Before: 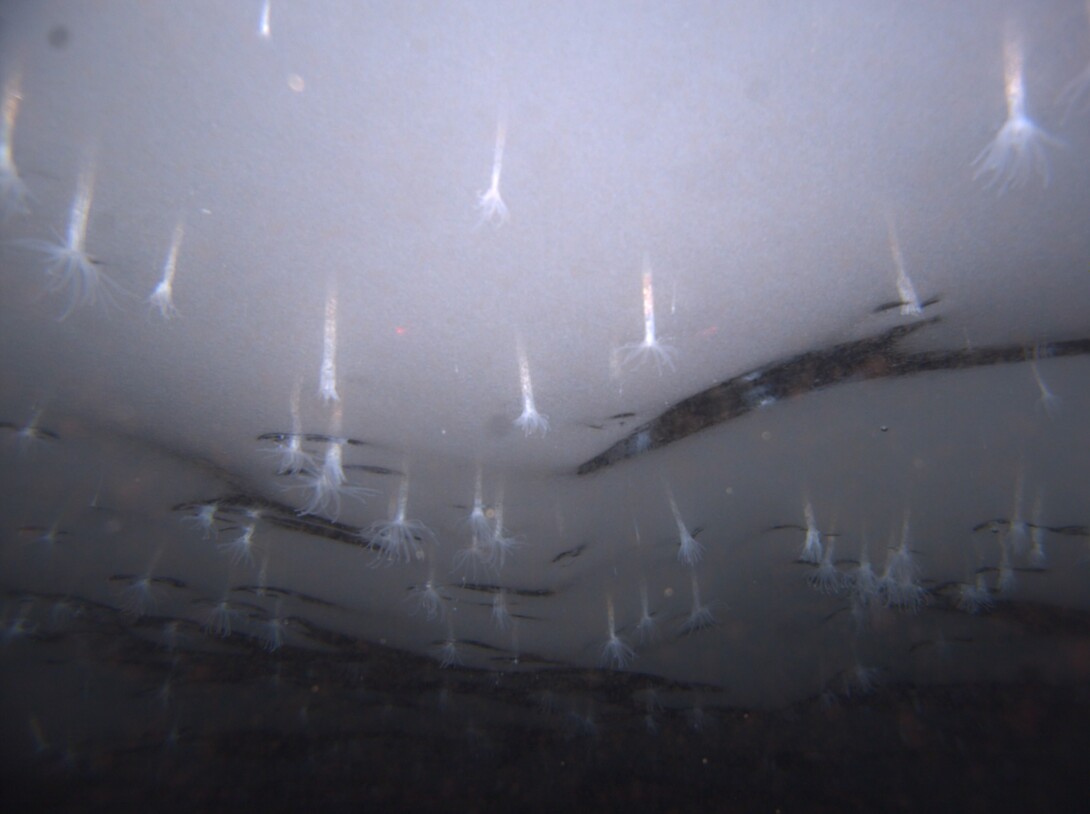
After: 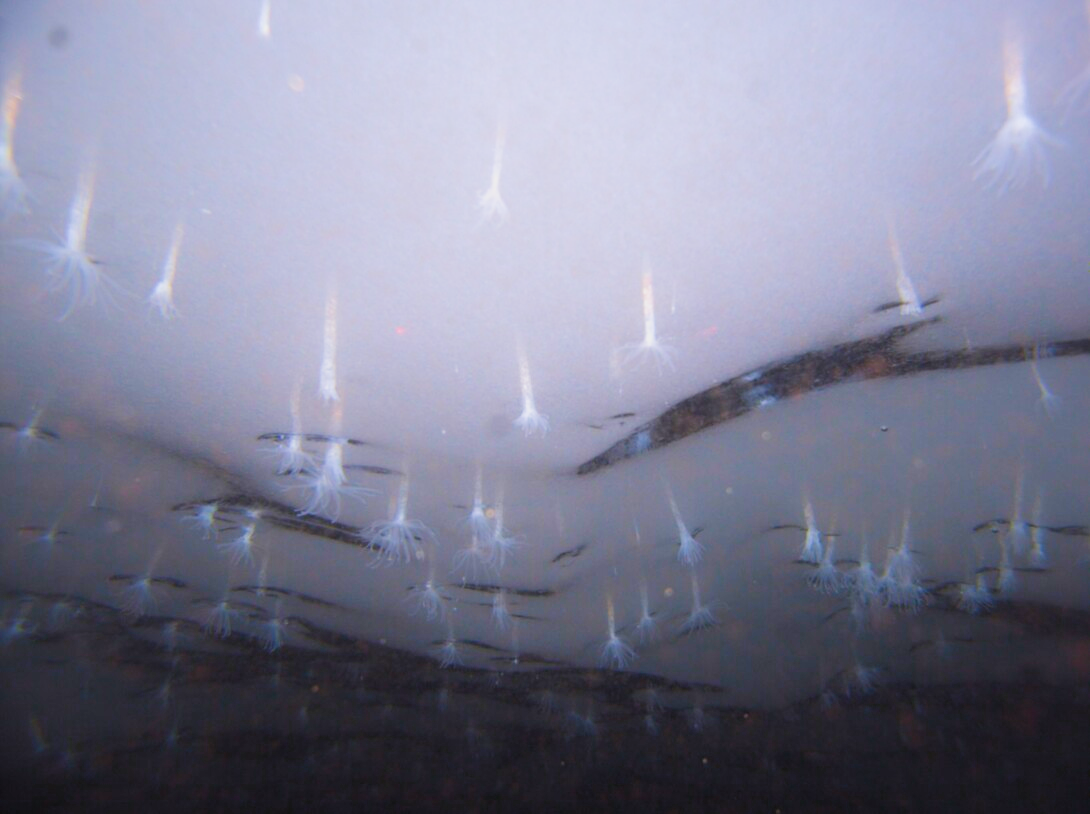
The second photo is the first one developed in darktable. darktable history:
exposure: exposure 0.496 EV, compensate highlight preservation false
filmic rgb: black relative exposure -7.45 EV, white relative exposure 4.82 EV, hardness 3.39, color science v5 (2021), contrast in shadows safe, contrast in highlights safe
color balance rgb: perceptual saturation grading › global saturation 35.734%, perceptual brilliance grading › global brilliance 18.657%, global vibrance 50.467%
